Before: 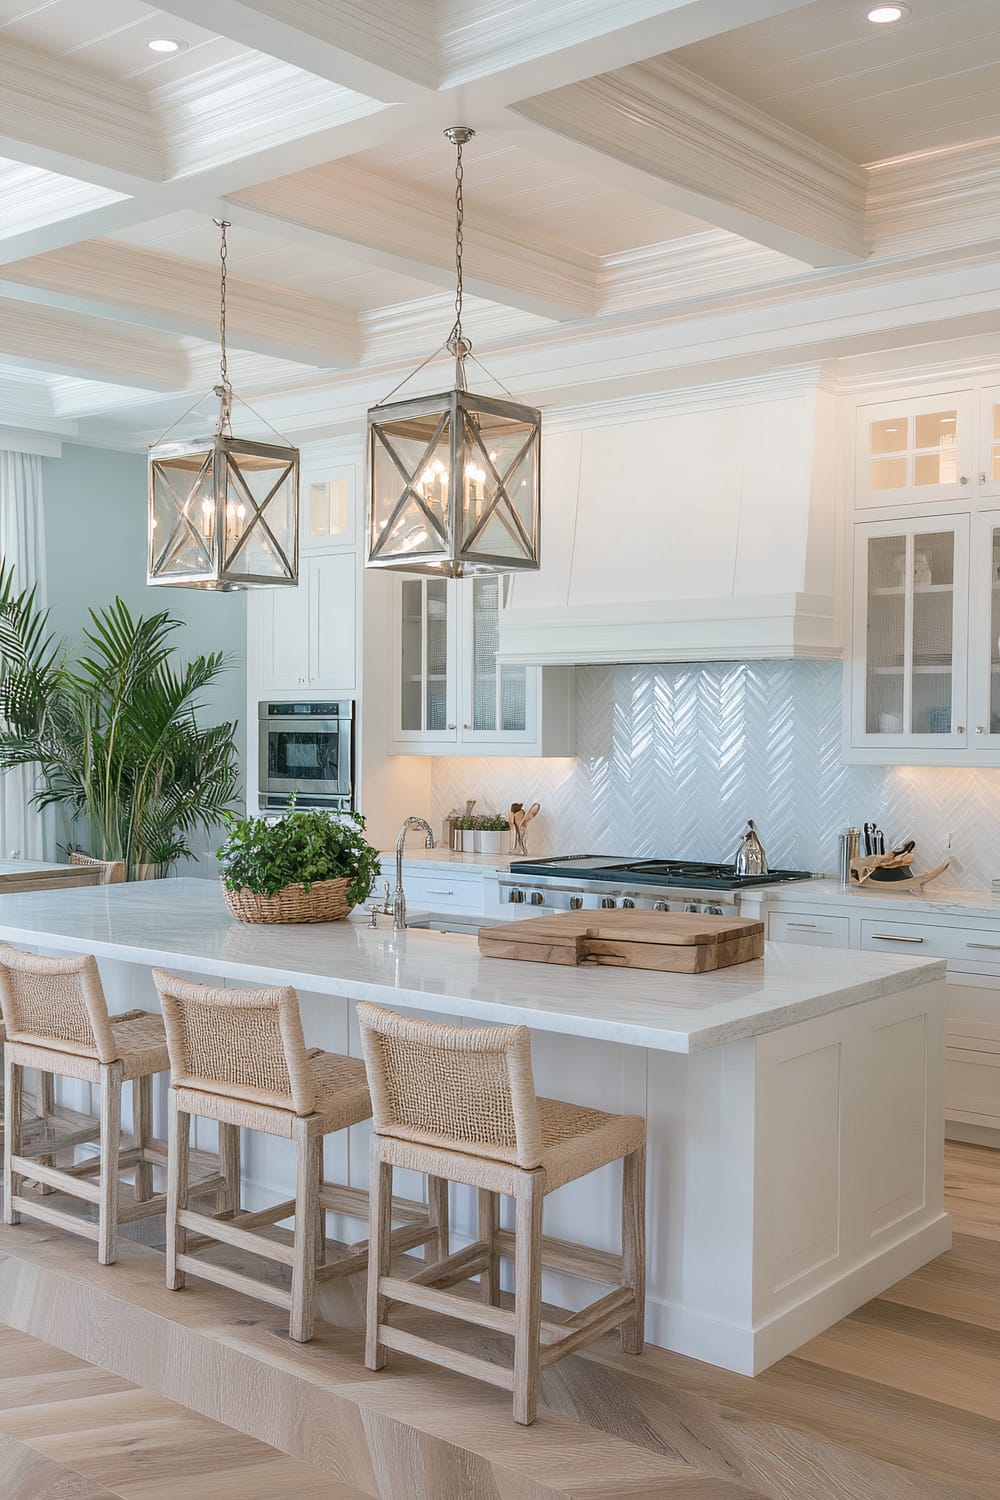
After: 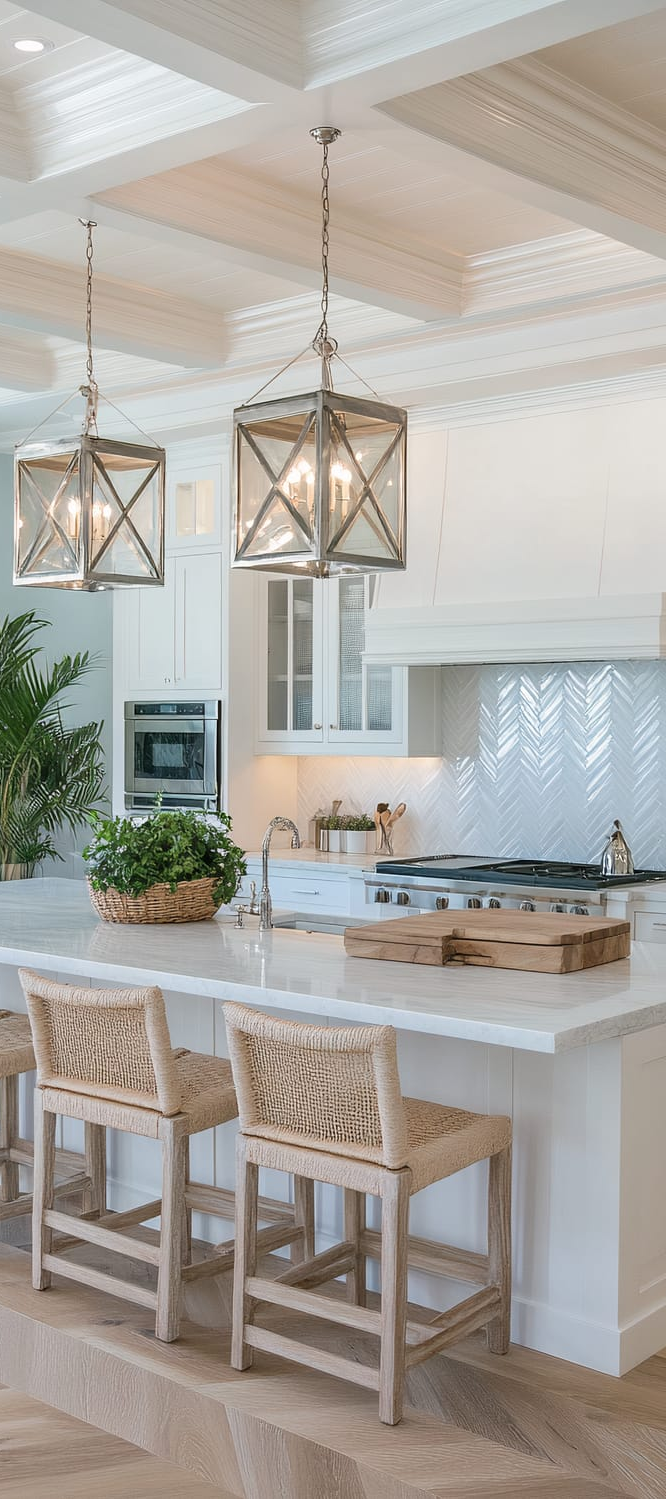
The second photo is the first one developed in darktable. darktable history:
color calibration: illuminant same as pipeline (D50), adaptation XYZ, x 0.346, y 0.358, temperature 5003.83 K
crop and rotate: left 13.448%, right 19.935%
